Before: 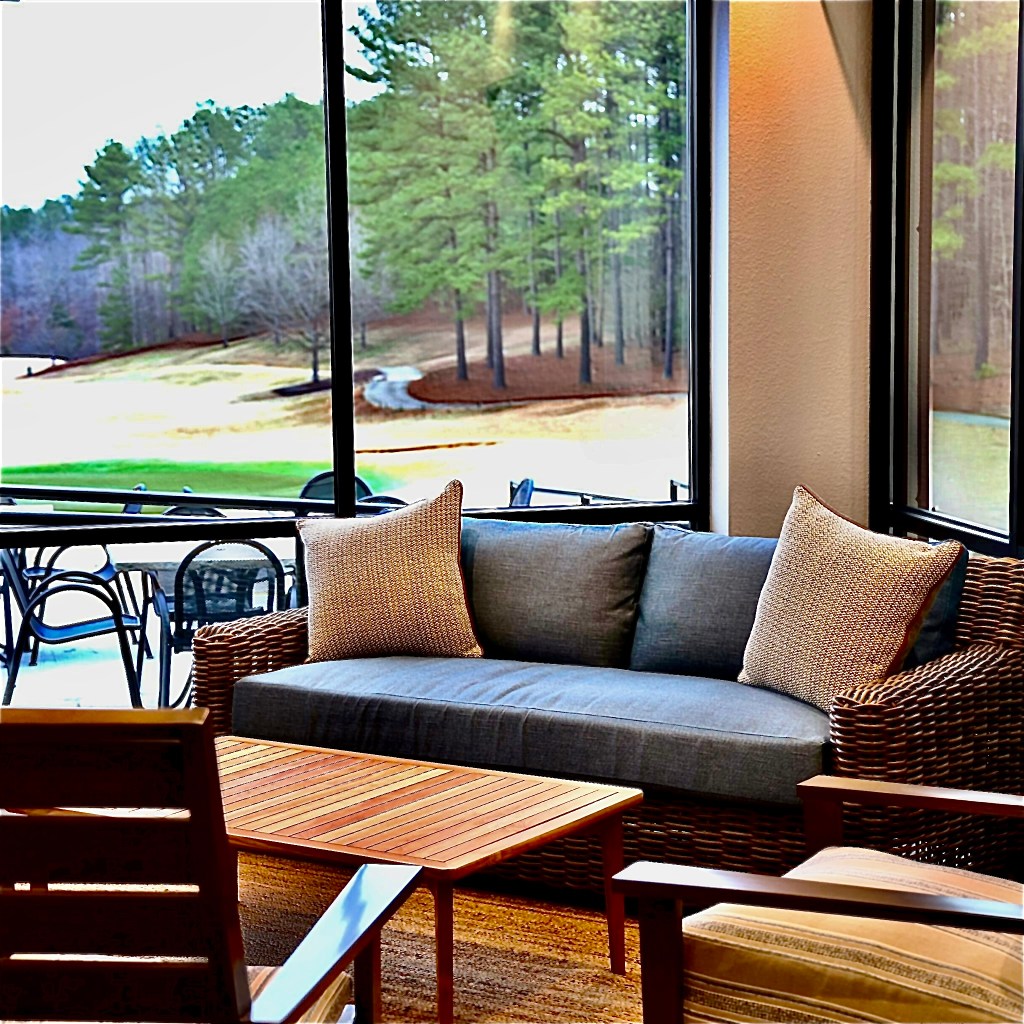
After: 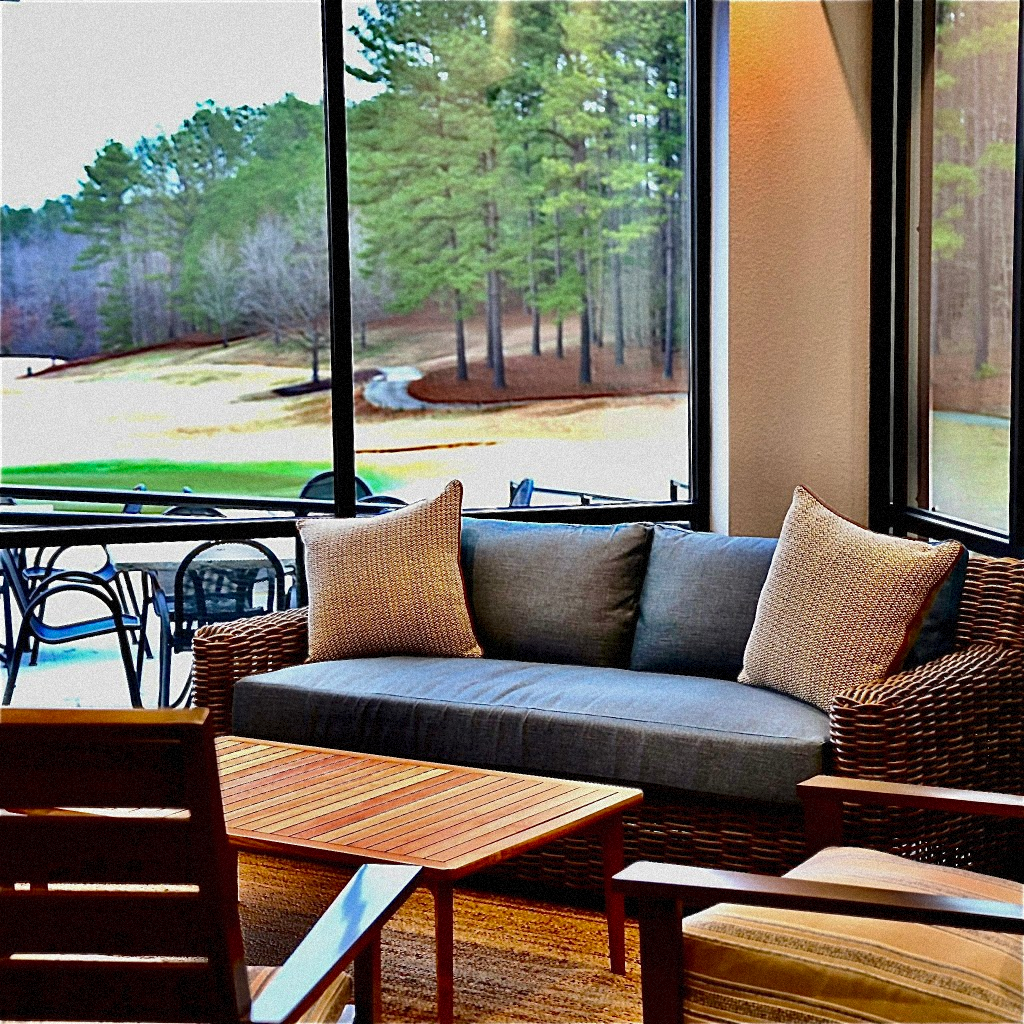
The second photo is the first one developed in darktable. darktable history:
grain: mid-tones bias 0%
shadows and highlights: shadows -20, white point adjustment -2, highlights -35
